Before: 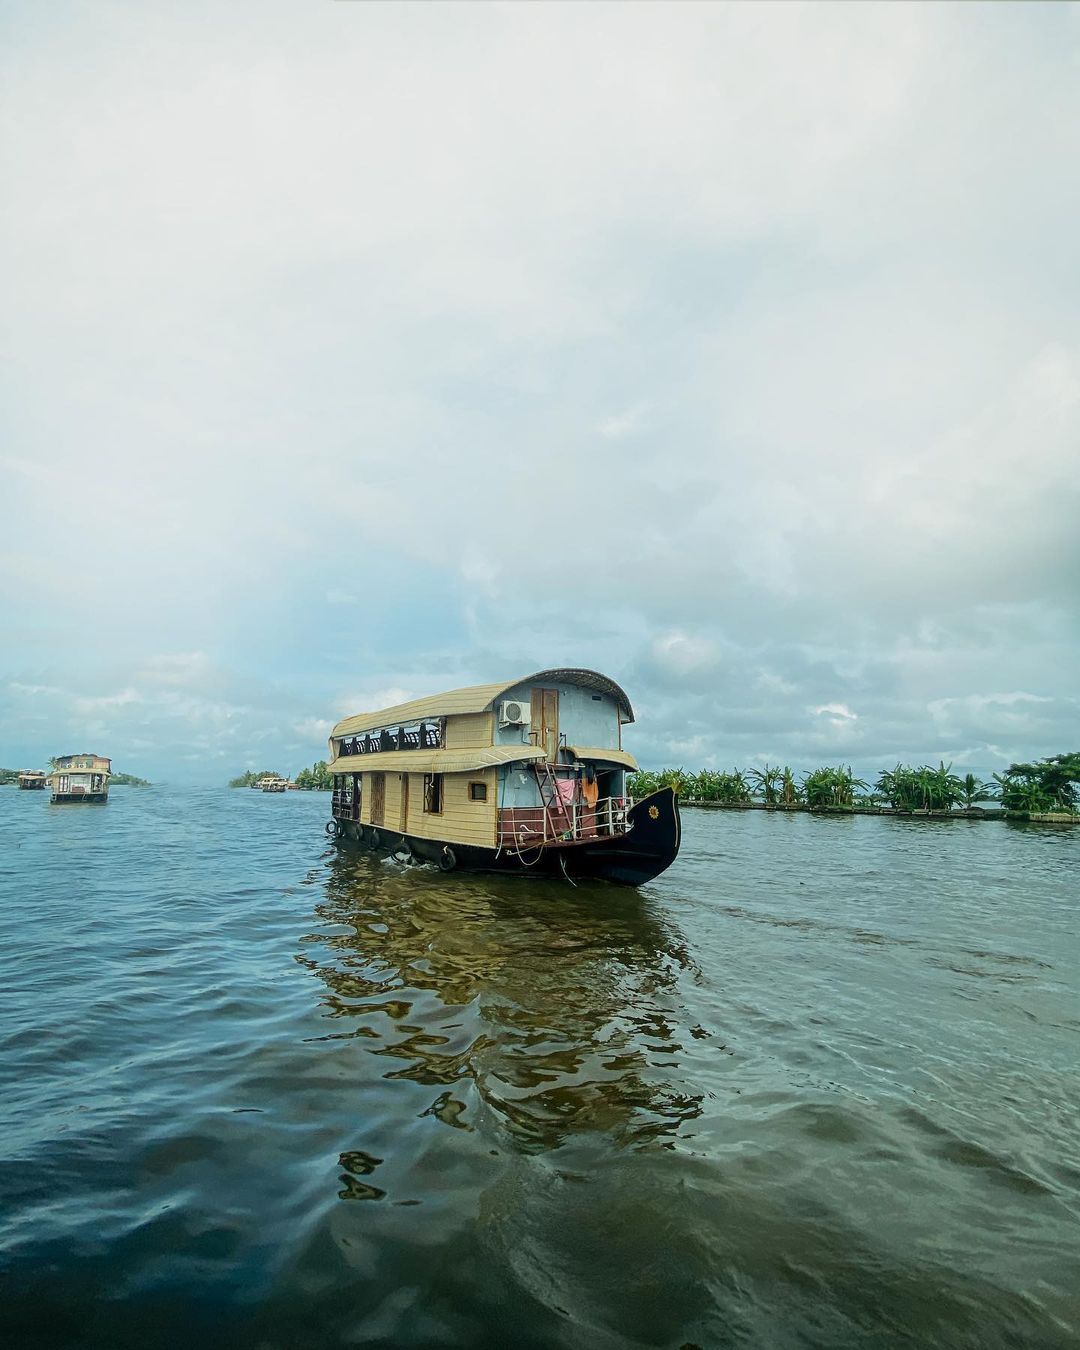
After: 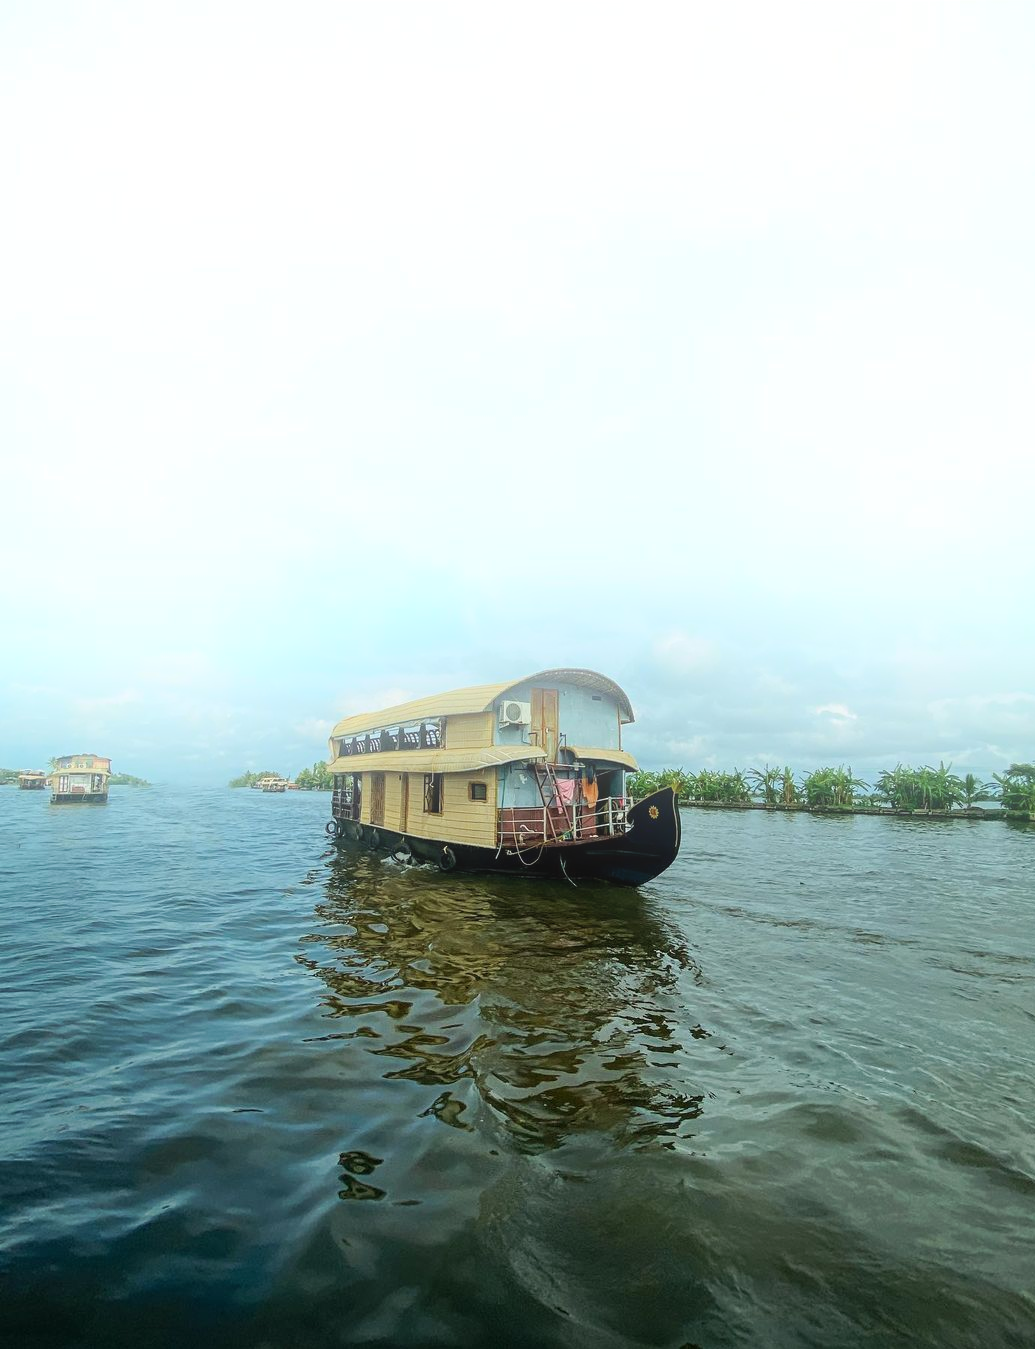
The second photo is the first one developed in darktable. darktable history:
crop: right 4.126%, bottom 0.031%
color balance rgb: perceptual saturation grading › global saturation -3%
tone curve: curves: ch0 [(0, 0) (0.003, 0.003) (0.011, 0.011) (0.025, 0.025) (0.044, 0.044) (0.069, 0.069) (0.1, 0.099) (0.136, 0.135) (0.177, 0.176) (0.224, 0.223) (0.277, 0.275) (0.335, 0.333) (0.399, 0.396) (0.468, 0.465) (0.543, 0.546) (0.623, 0.625) (0.709, 0.711) (0.801, 0.802) (0.898, 0.898) (1, 1)], preserve colors none
bloom: on, module defaults
